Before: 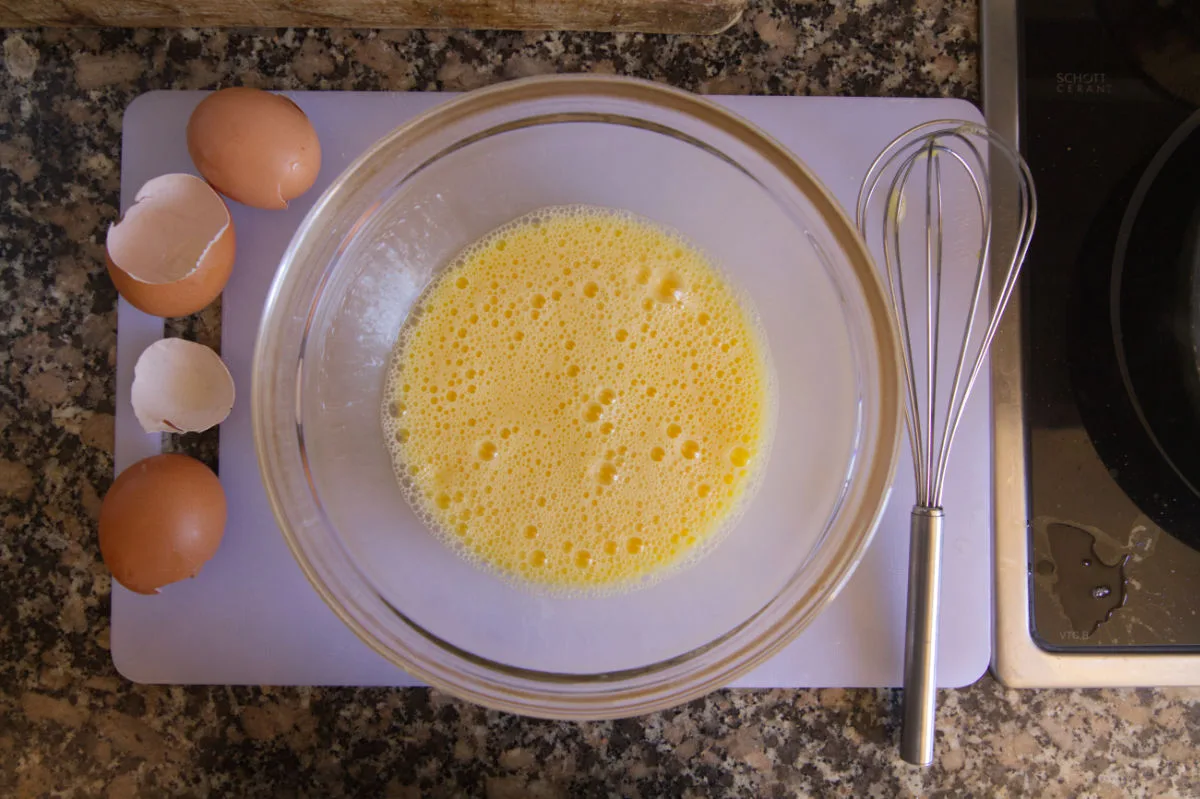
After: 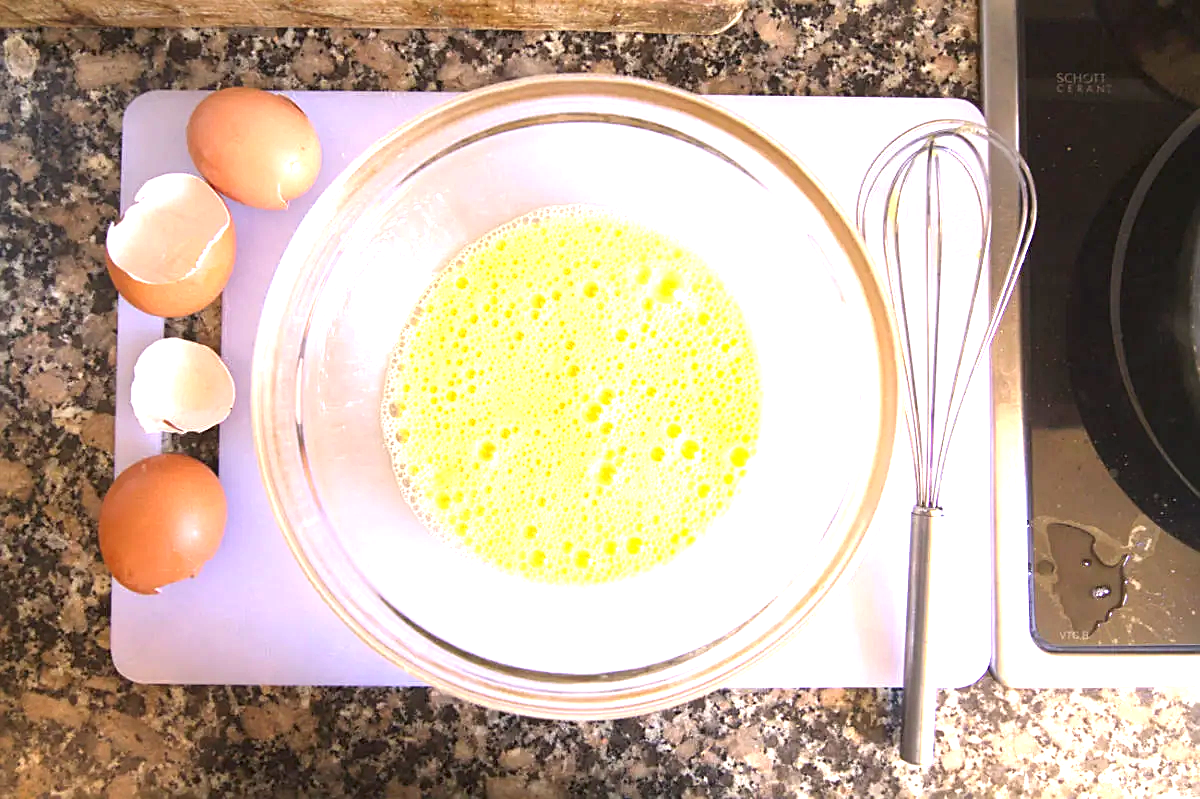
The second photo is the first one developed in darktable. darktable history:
sharpen: on, module defaults
exposure: black level correction 0, exposure 2 EV, compensate highlight preservation false
